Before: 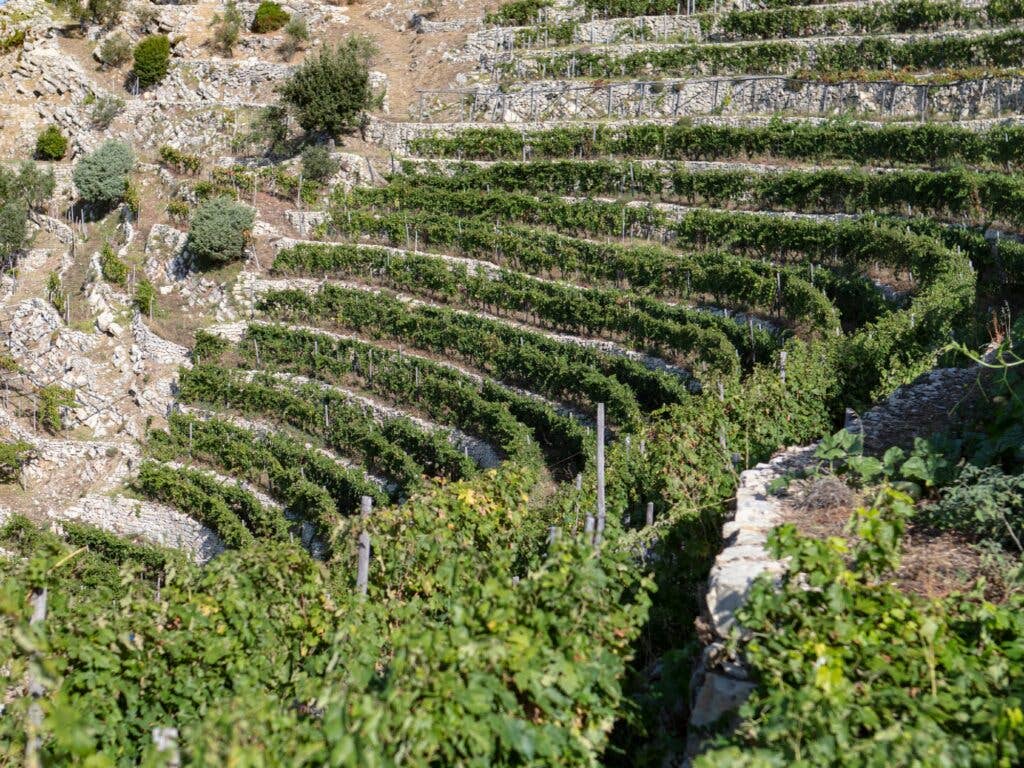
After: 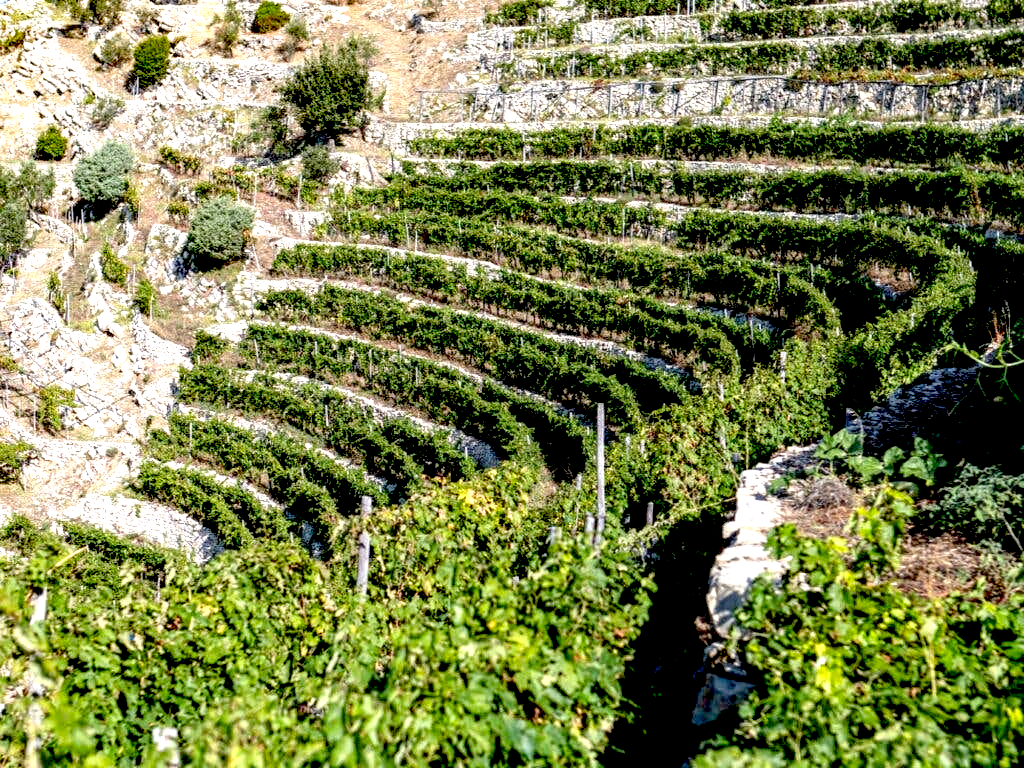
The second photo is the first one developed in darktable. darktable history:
exposure: black level correction 0.035, exposure 0.9 EV, compensate highlight preservation false
local contrast: detail 130%
